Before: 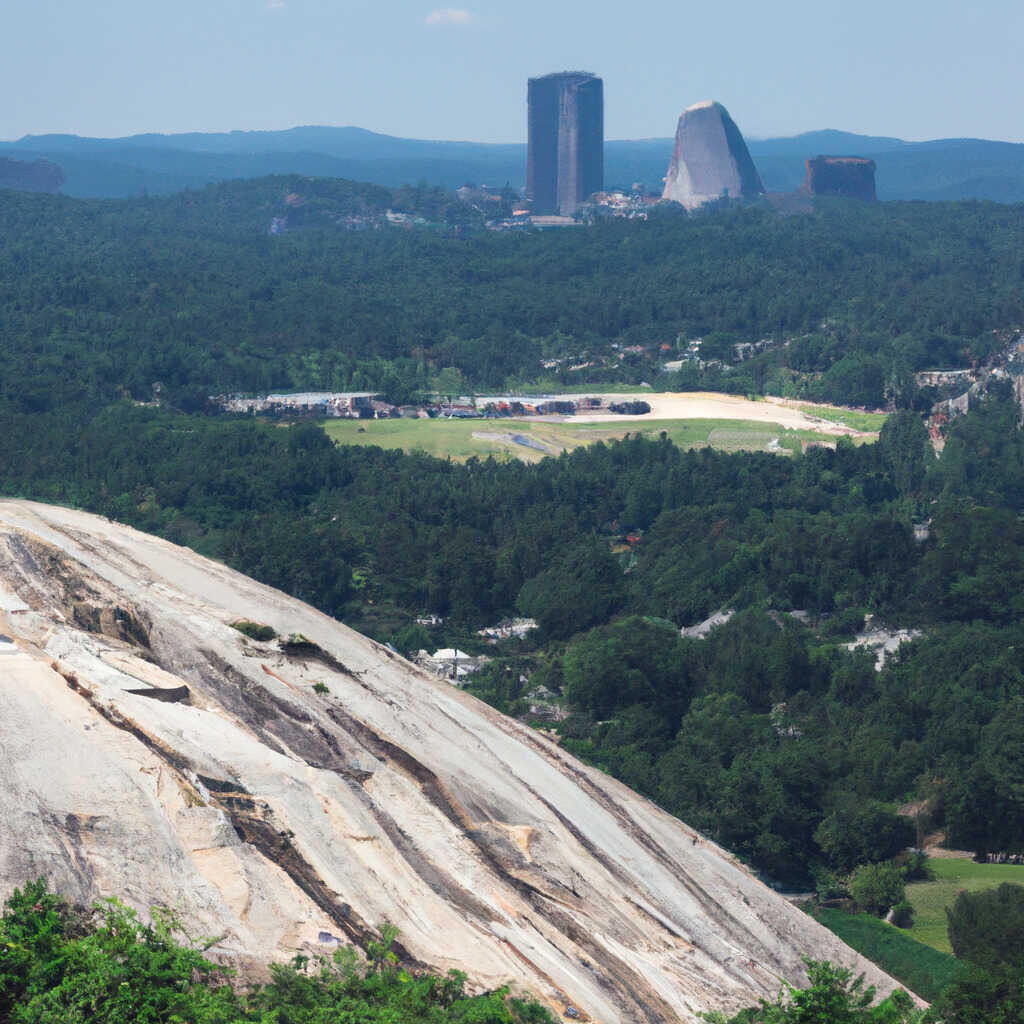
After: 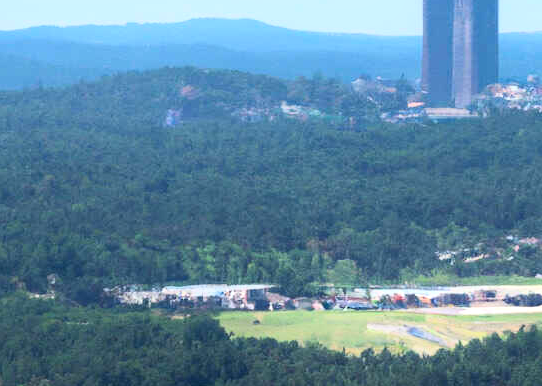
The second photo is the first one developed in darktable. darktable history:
contrast brightness saturation: contrast 0.203, brightness 0.169, saturation 0.226
tone equalizer: -8 EV -0.457 EV, -7 EV -0.383 EV, -6 EV -0.344 EV, -5 EV -0.183 EV, -3 EV 0.197 EV, -2 EV 0.313 EV, -1 EV 0.389 EV, +0 EV 0.42 EV, mask exposure compensation -0.505 EV
crop: left 10.322%, top 10.603%, right 36.654%, bottom 51.652%
